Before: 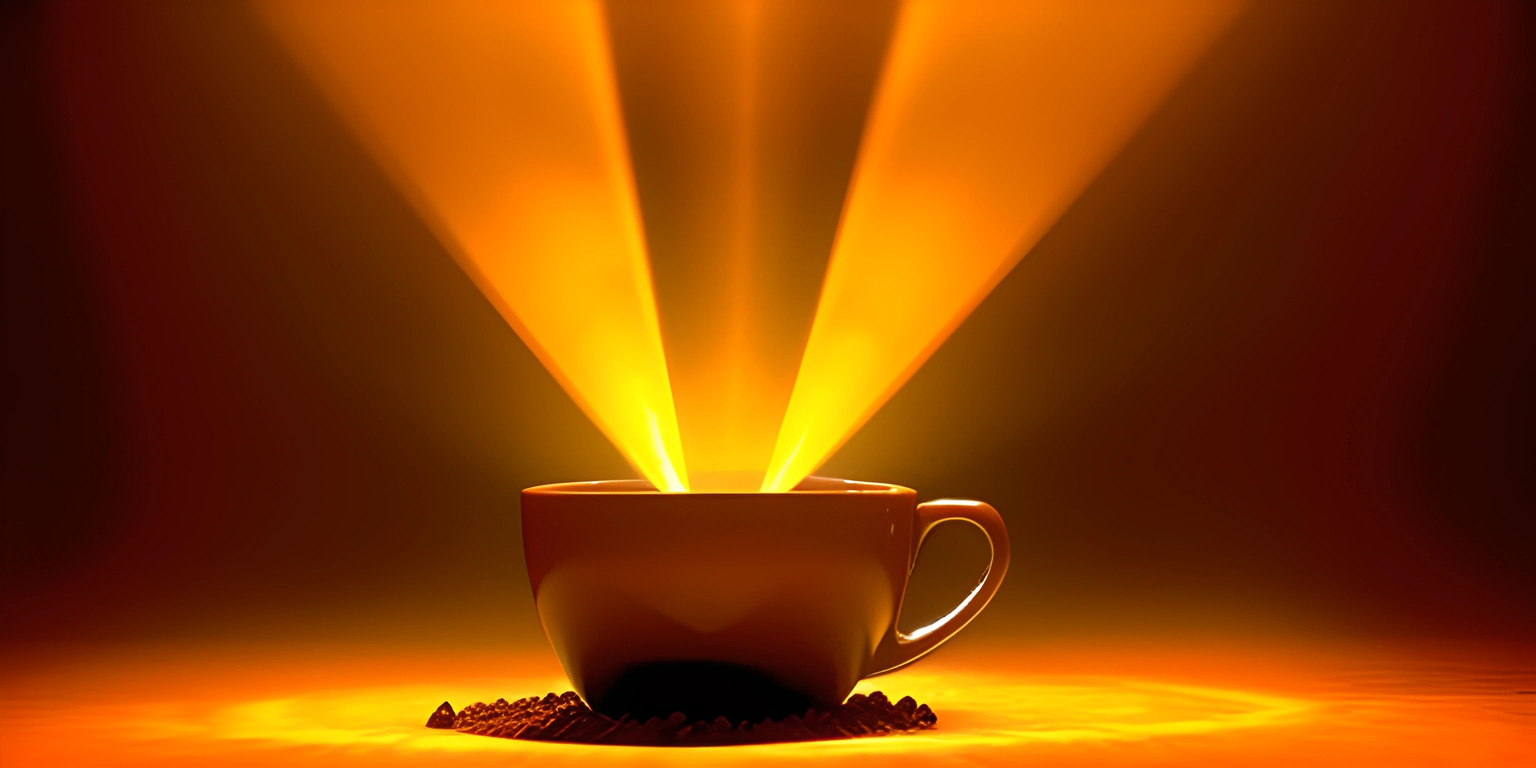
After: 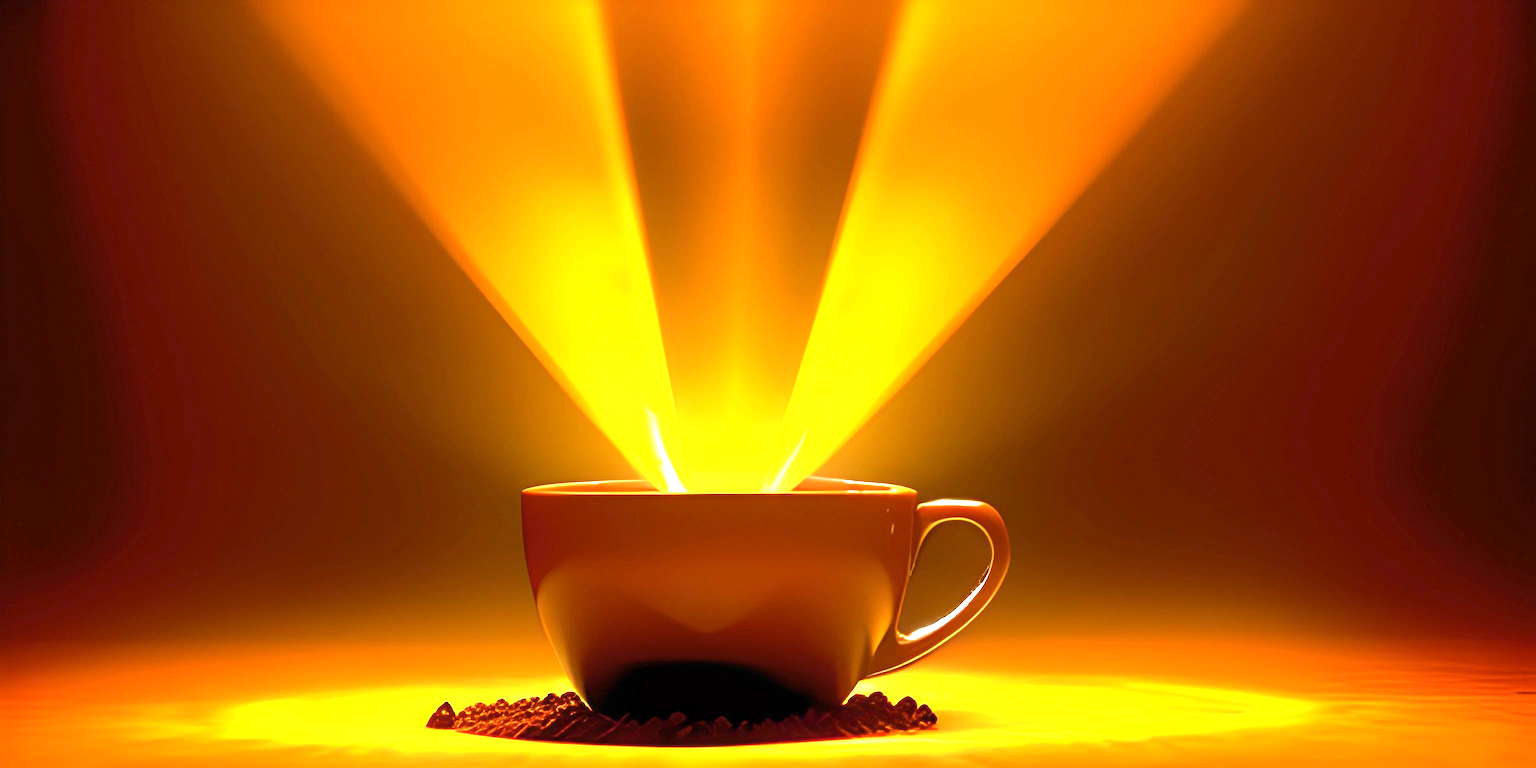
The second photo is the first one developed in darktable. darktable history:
white balance: red 0.98, blue 1.034
exposure: exposure 1.15 EV, compensate highlight preservation false
